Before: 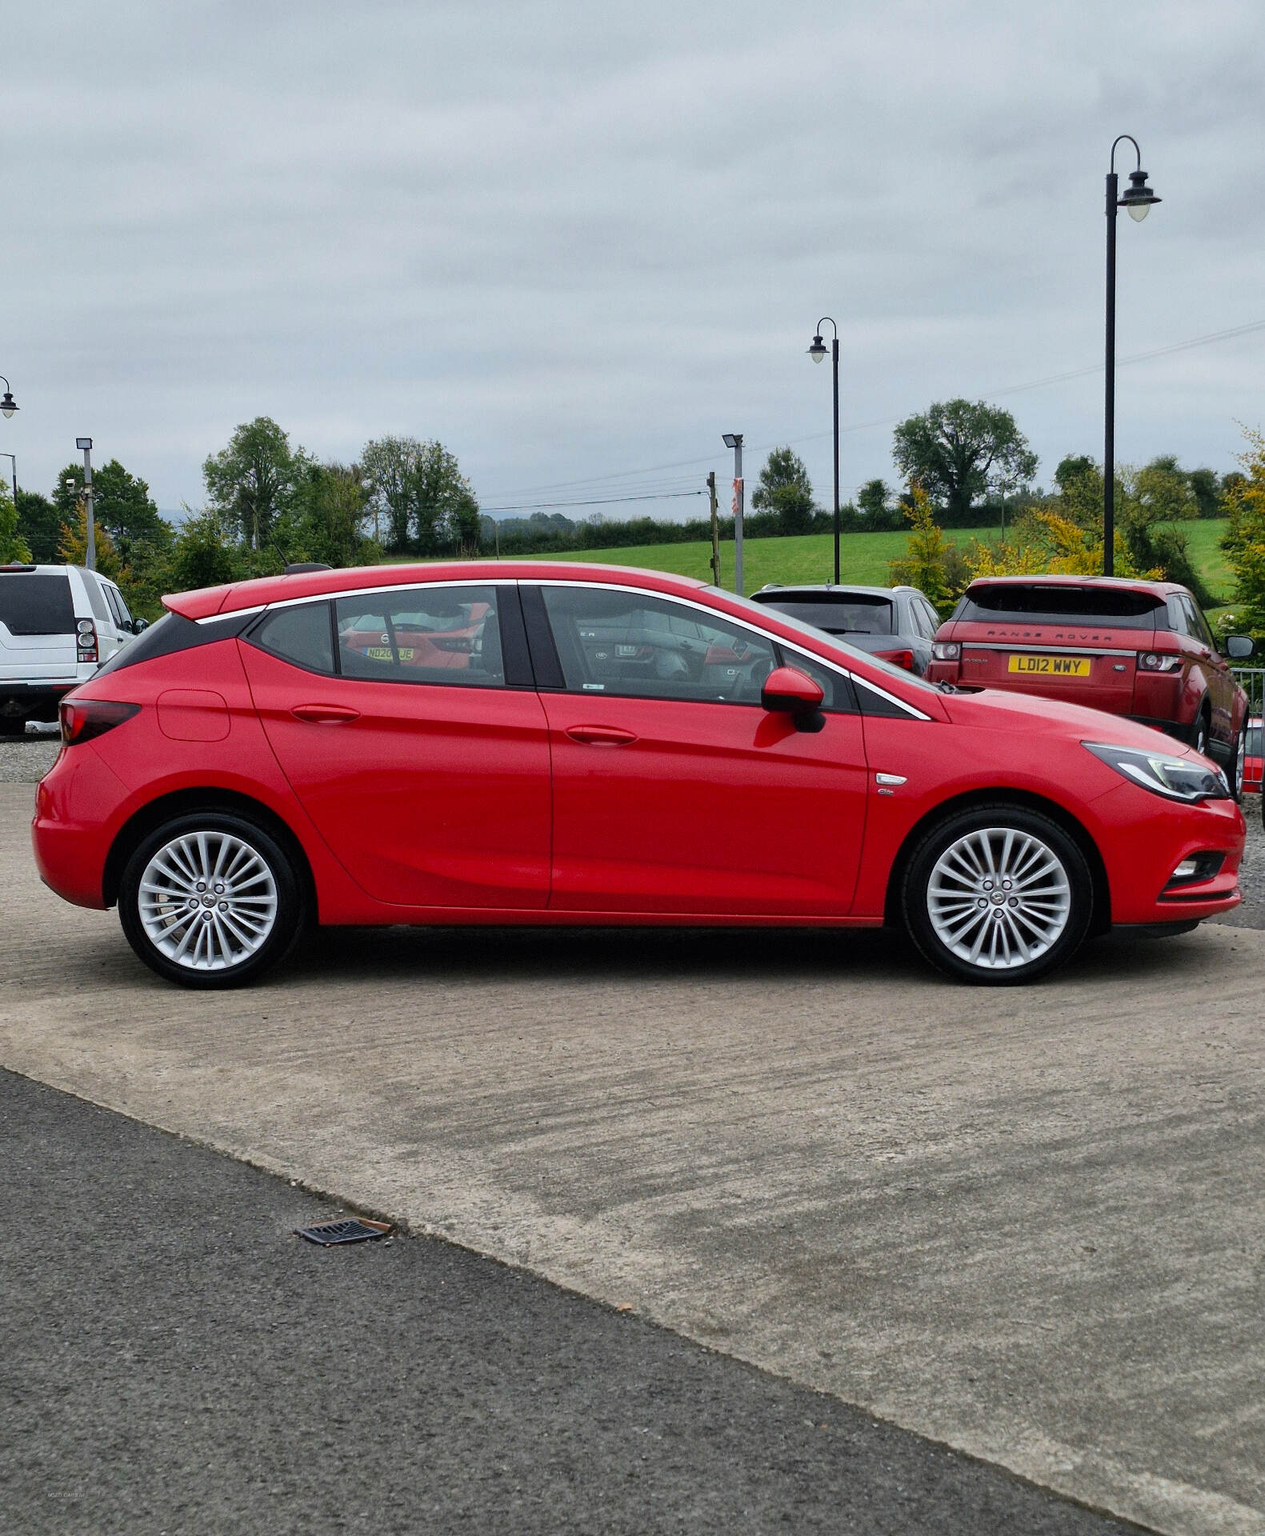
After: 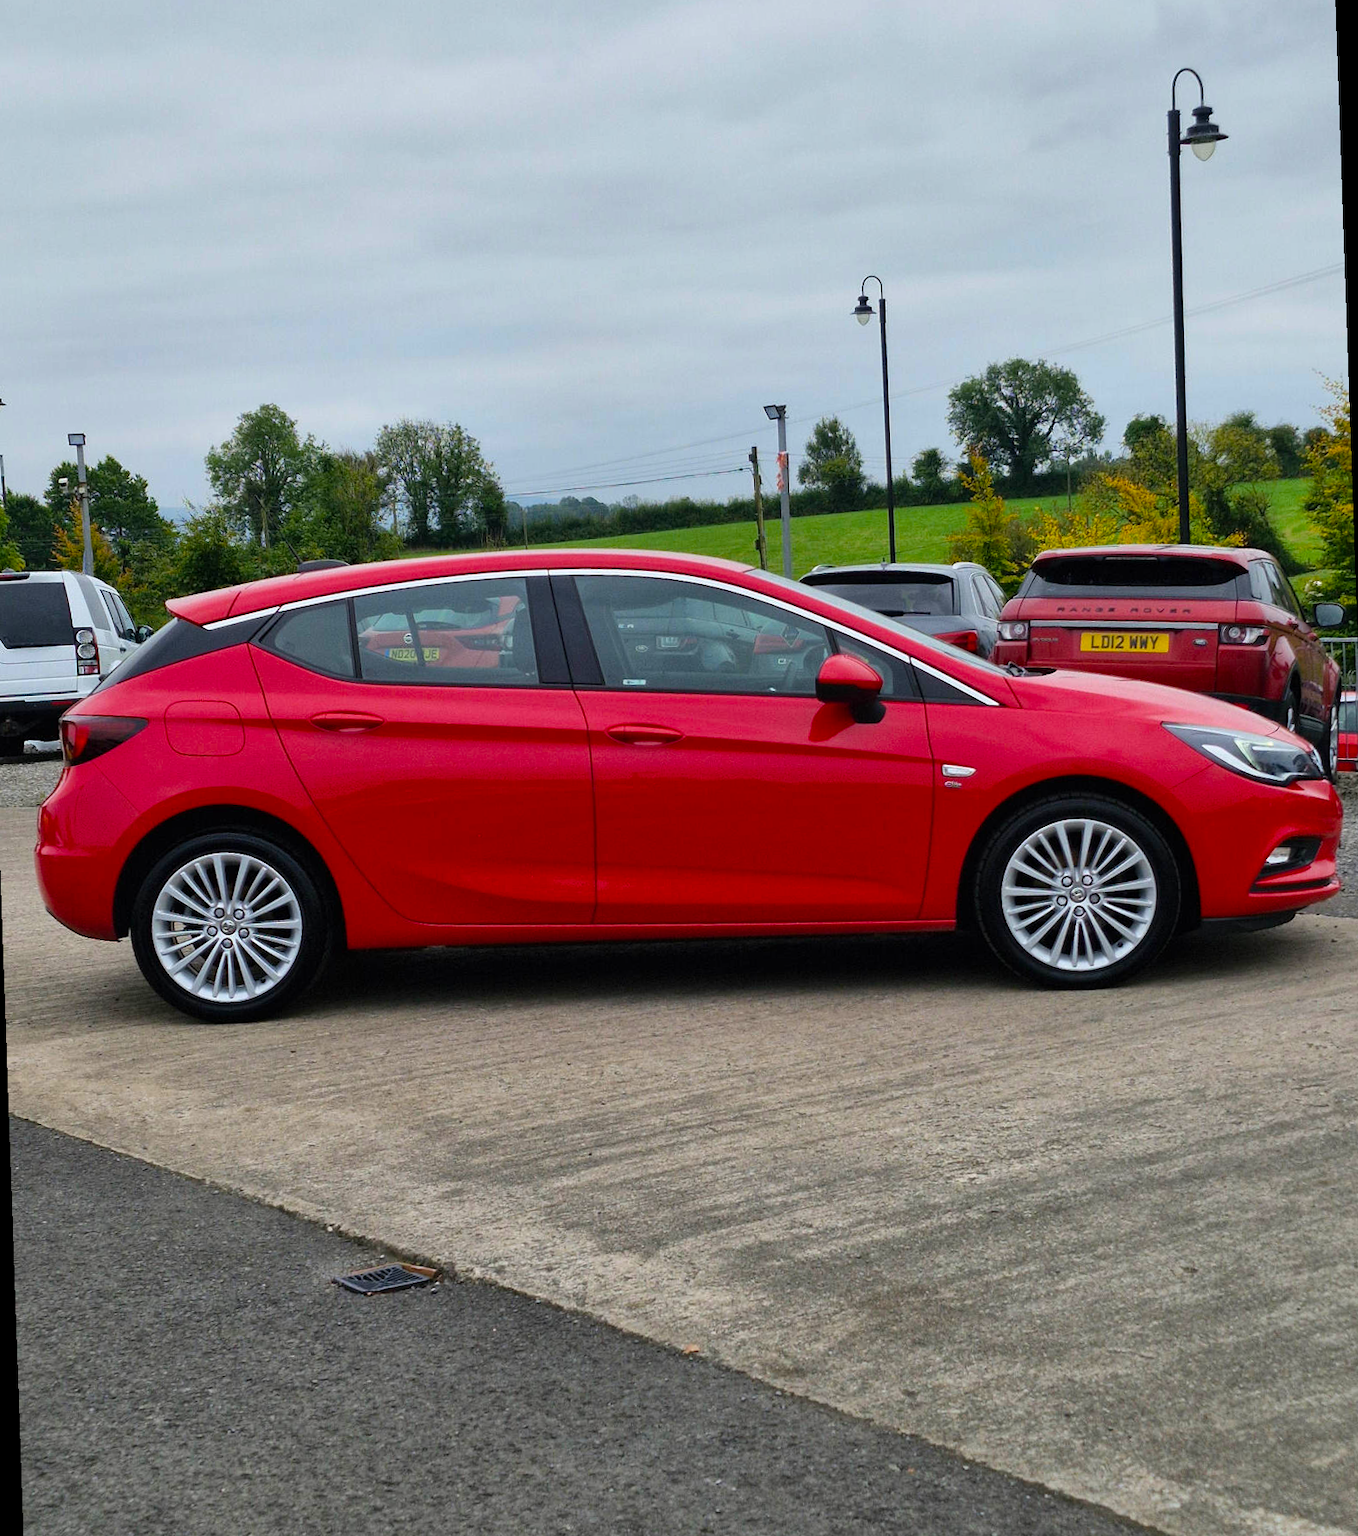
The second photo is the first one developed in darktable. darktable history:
rotate and perspective: rotation -2°, crop left 0.022, crop right 0.978, crop top 0.049, crop bottom 0.951
color balance rgb: perceptual saturation grading › global saturation 20%, global vibrance 20%
